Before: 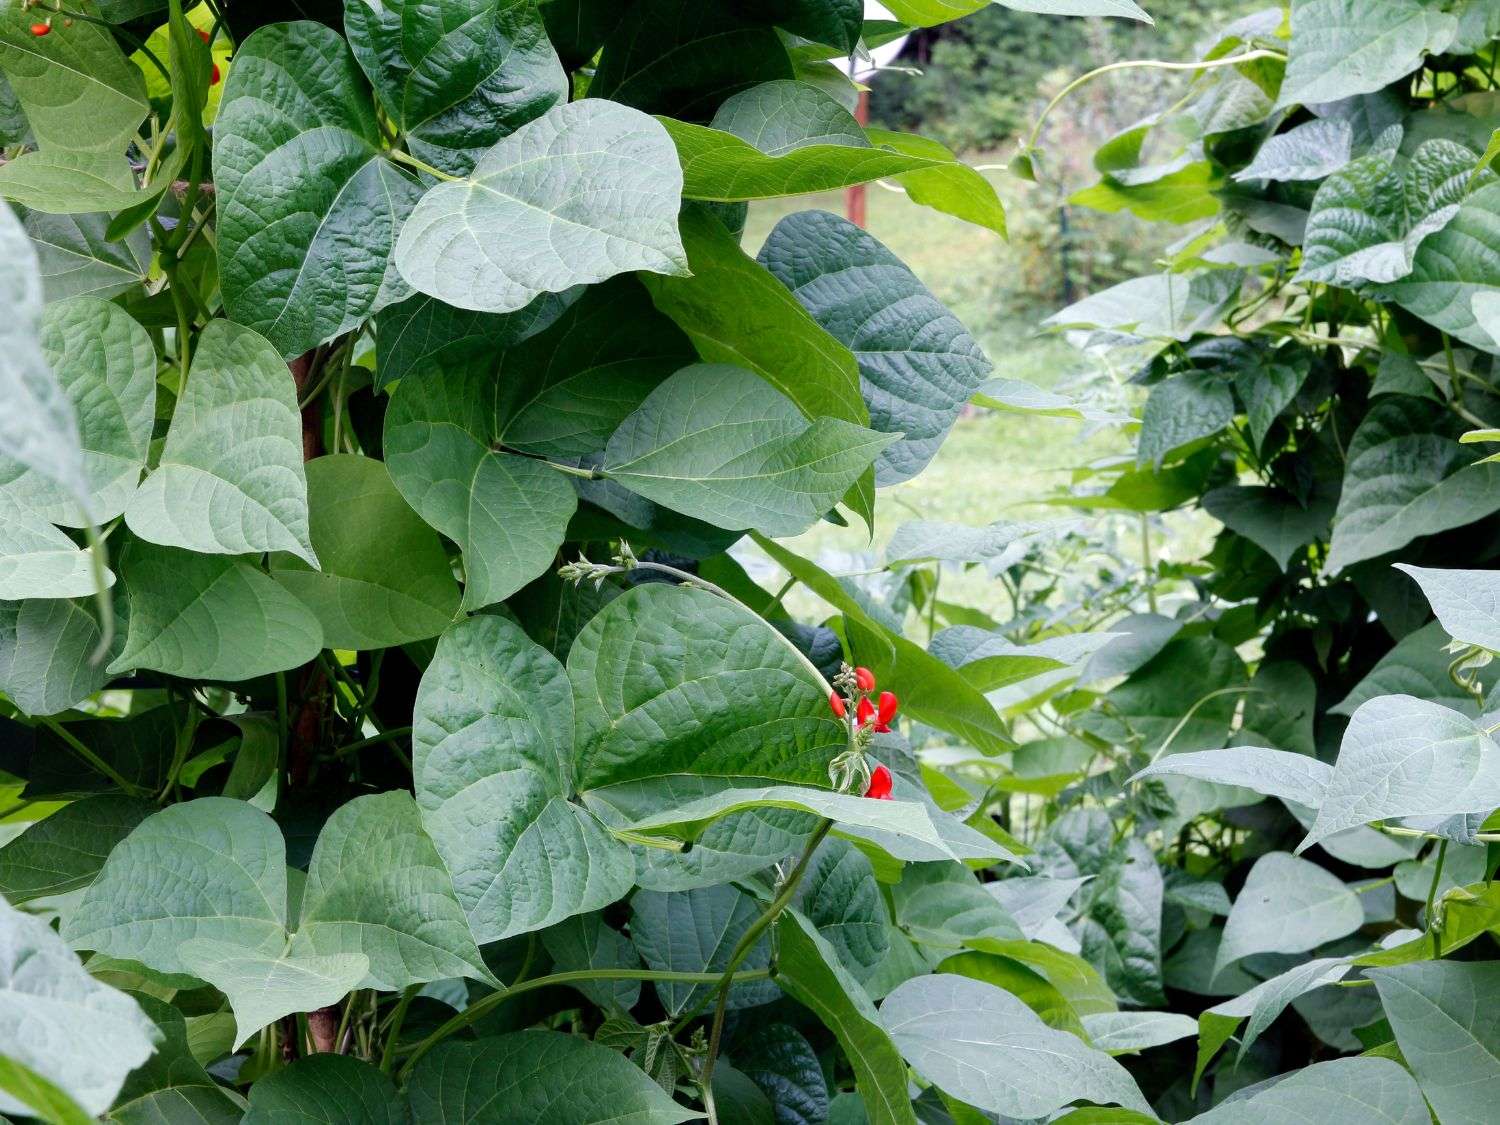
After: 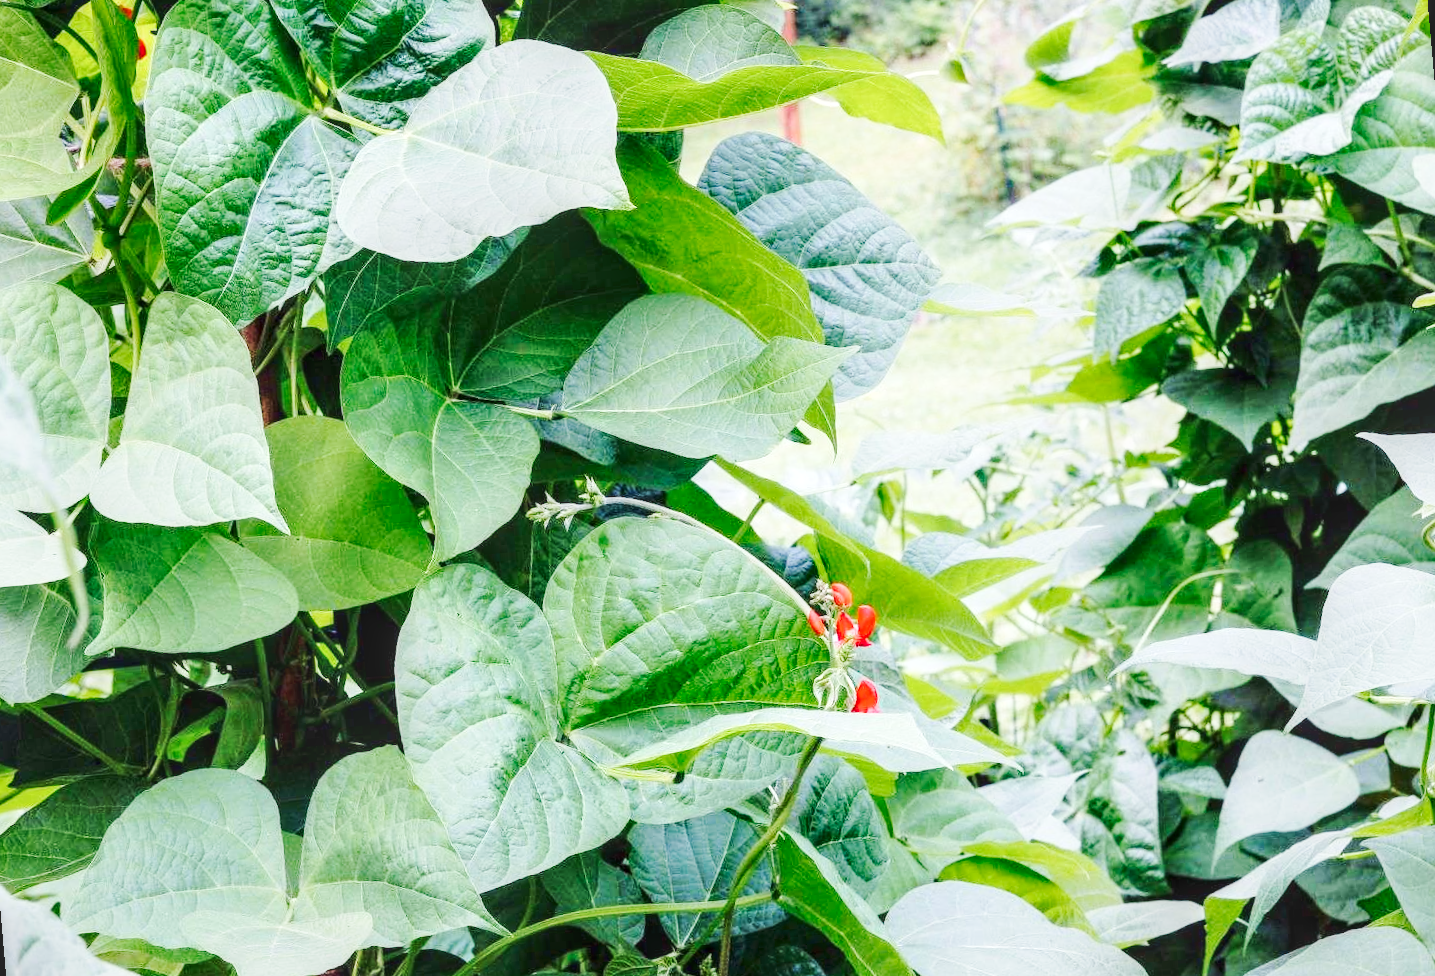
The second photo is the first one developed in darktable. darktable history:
tone curve: curves: ch0 [(0, 0.047) (0.199, 0.263) (0.47, 0.555) (0.805, 0.839) (1, 0.962)], color space Lab, linked channels, preserve colors none
base curve: curves: ch0 [(0, 0.007) (0.028, 0.063) (0.121, 0.311) (0.46, 0.743) (0.859, 0.957) (1, 1)], preserve colors none
local contrast: detail 150%
rotate and perspective: rotation -5°, crop left 0.05, crop right 0.952, crop top 0.11, crop bottom 0.89
